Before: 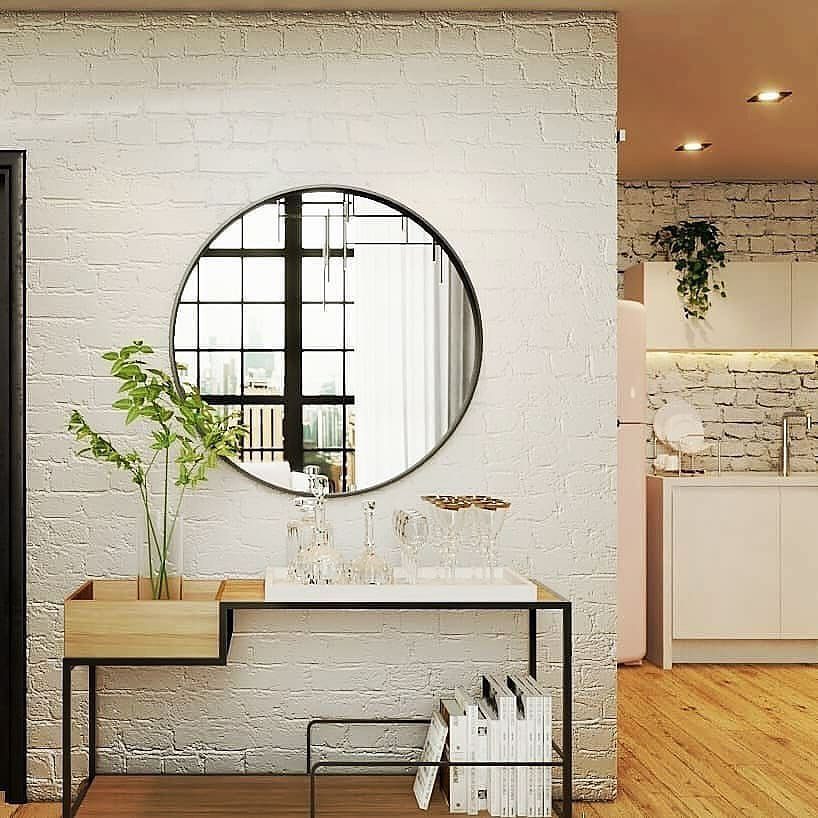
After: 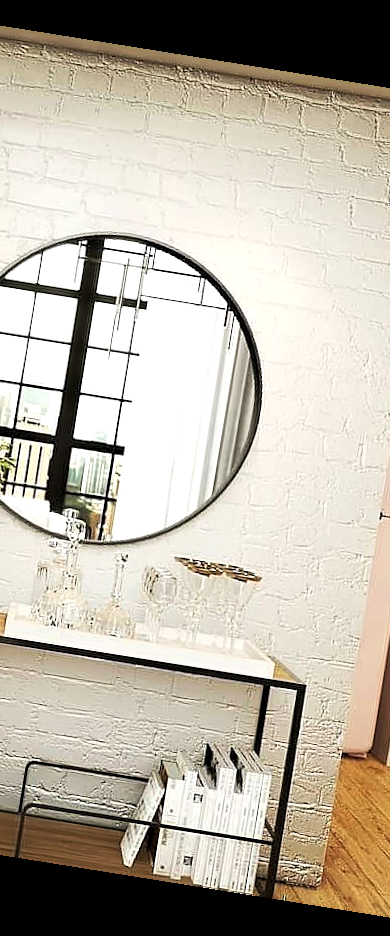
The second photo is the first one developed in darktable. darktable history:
tone equalizer: on, module defaults
rotate and perspective: rotation 9.12°, automatic cropping off
crop: left 31.229%, right 27.105%
levels: levels [0.052, 0.496, 0.908]
